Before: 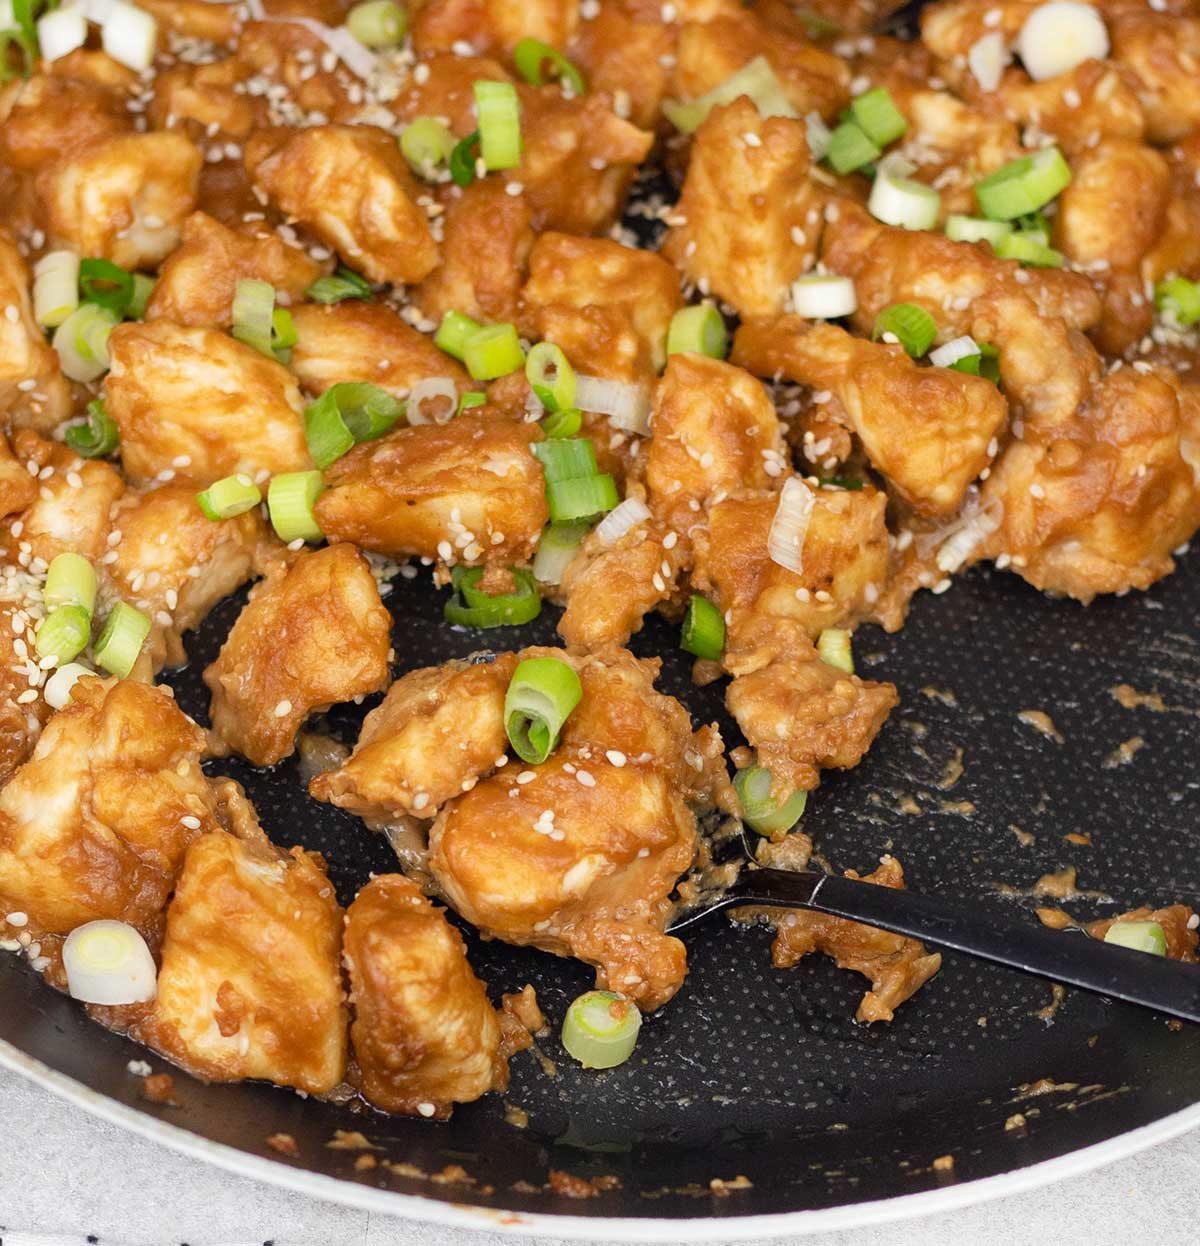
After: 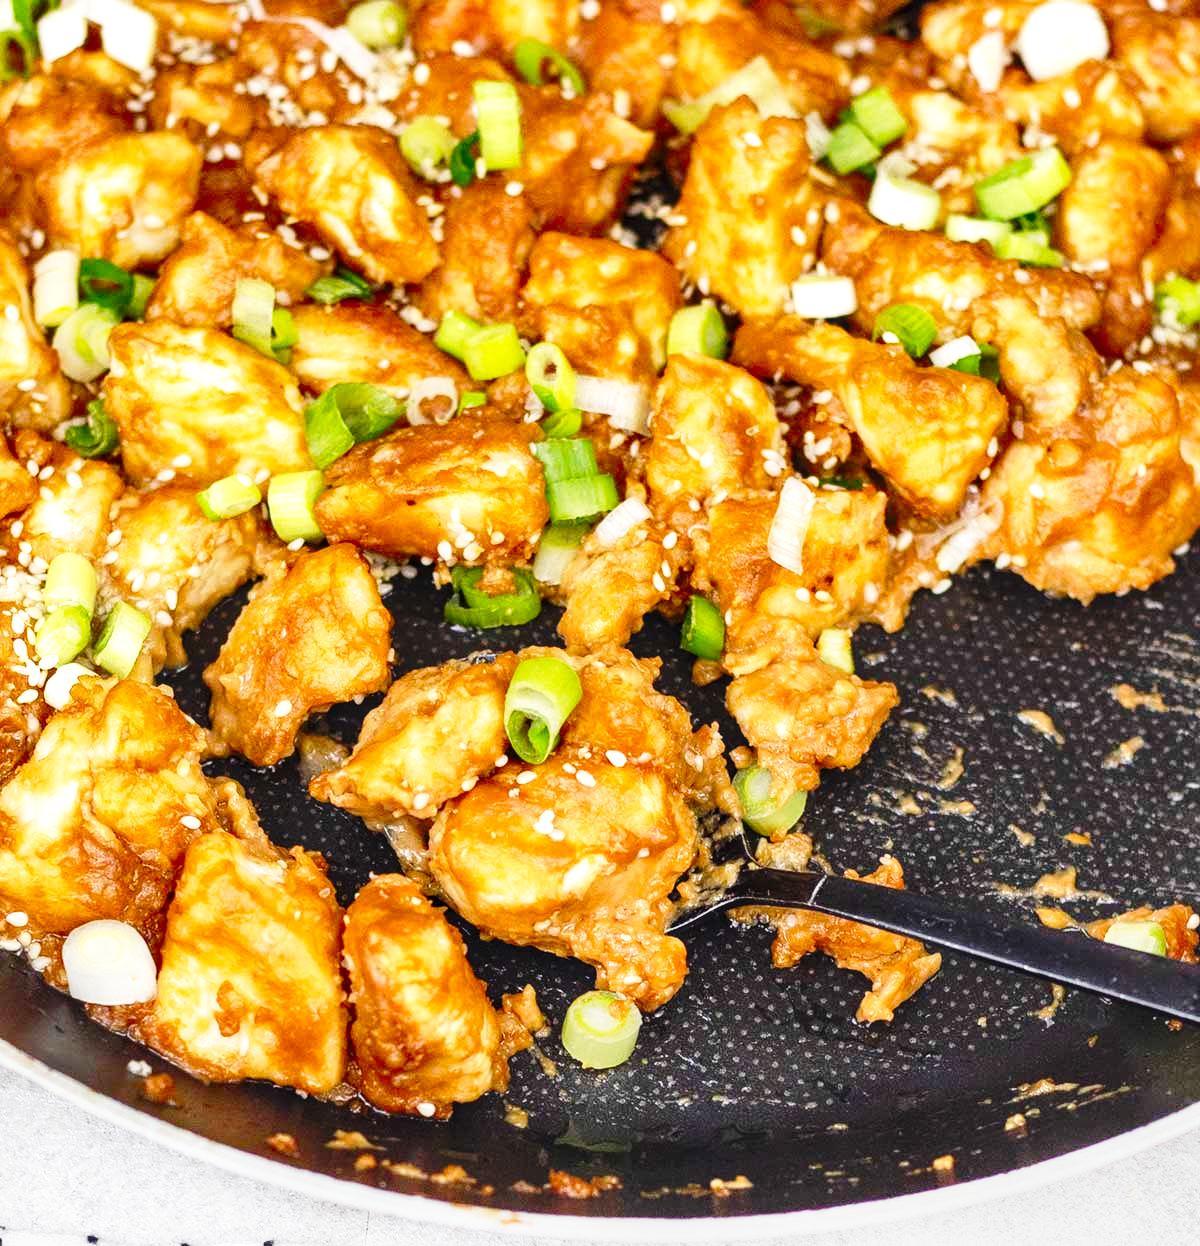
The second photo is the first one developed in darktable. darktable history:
local contrast: on, module defaults
contrast brightness saturation: saturation 0.176
base curve: curves: ch0 [(0, 0) (0.028, 0.03) (0.121, 0.232) (0.46, 0.748) (0.859, 0.968) (1, 1)], preserve colors none
shadows and highlights: low approximation 0.01, soften with gaussian
exposure: black level correction 0, exposure 0.301 EV, compensate highlight preservation false
